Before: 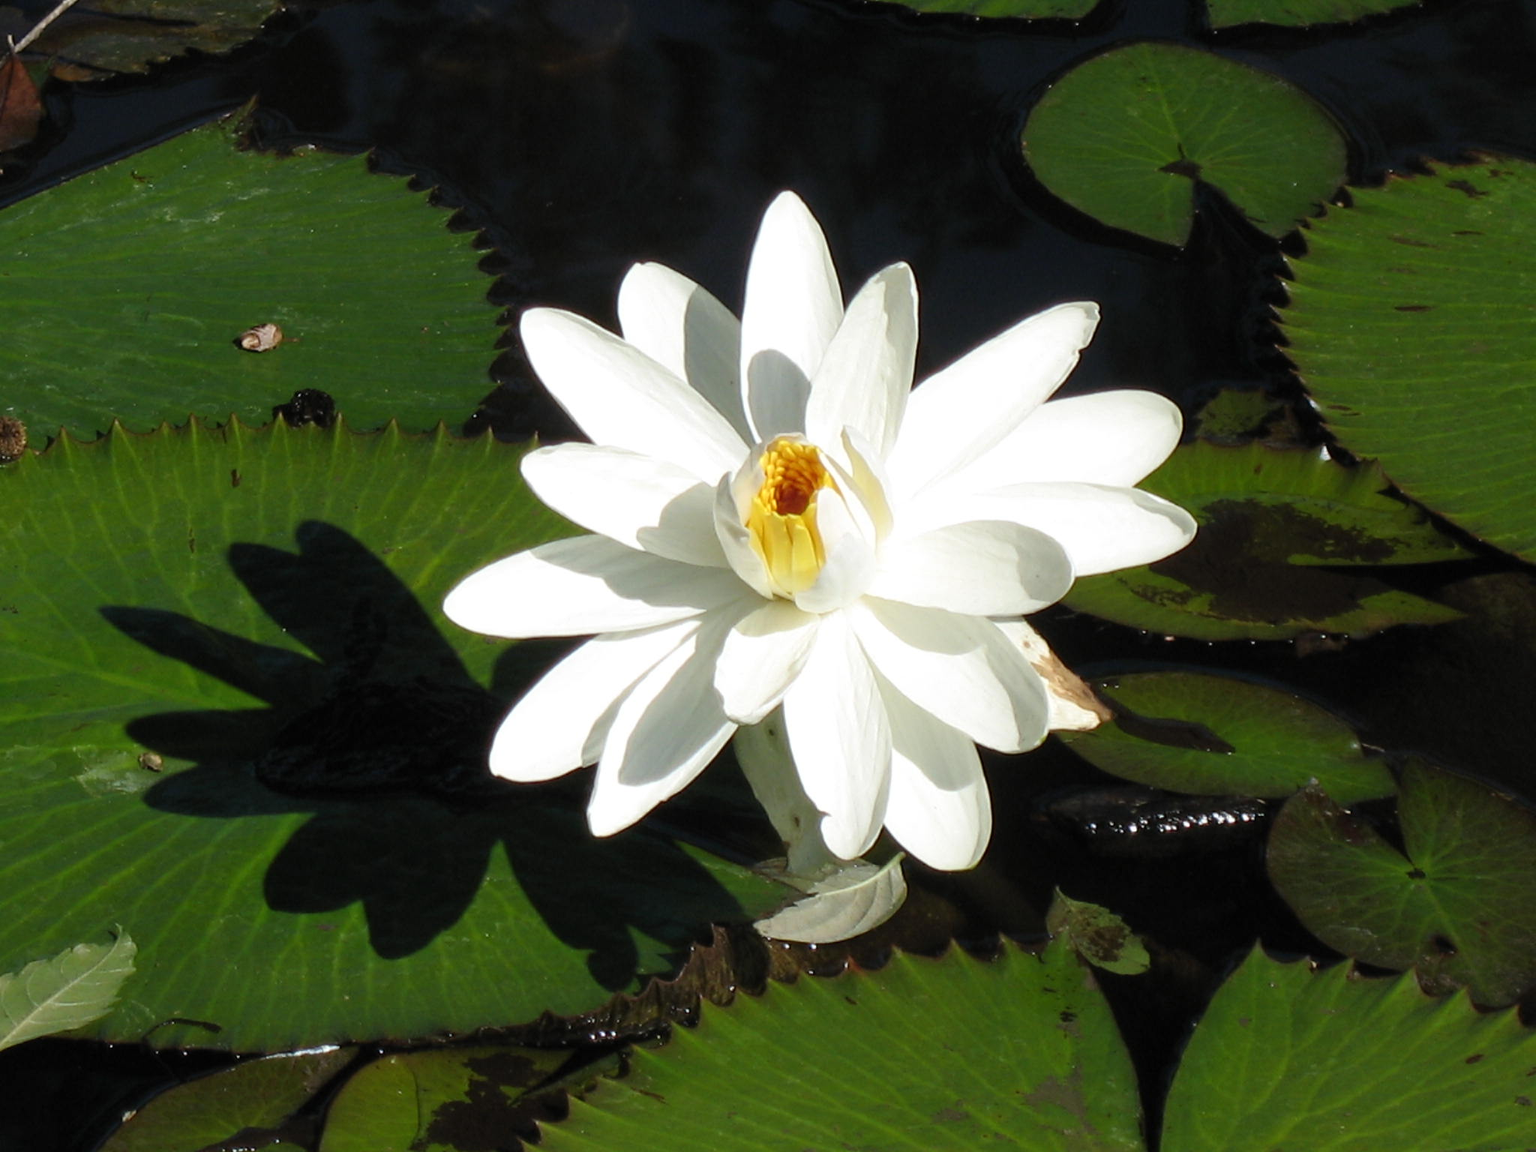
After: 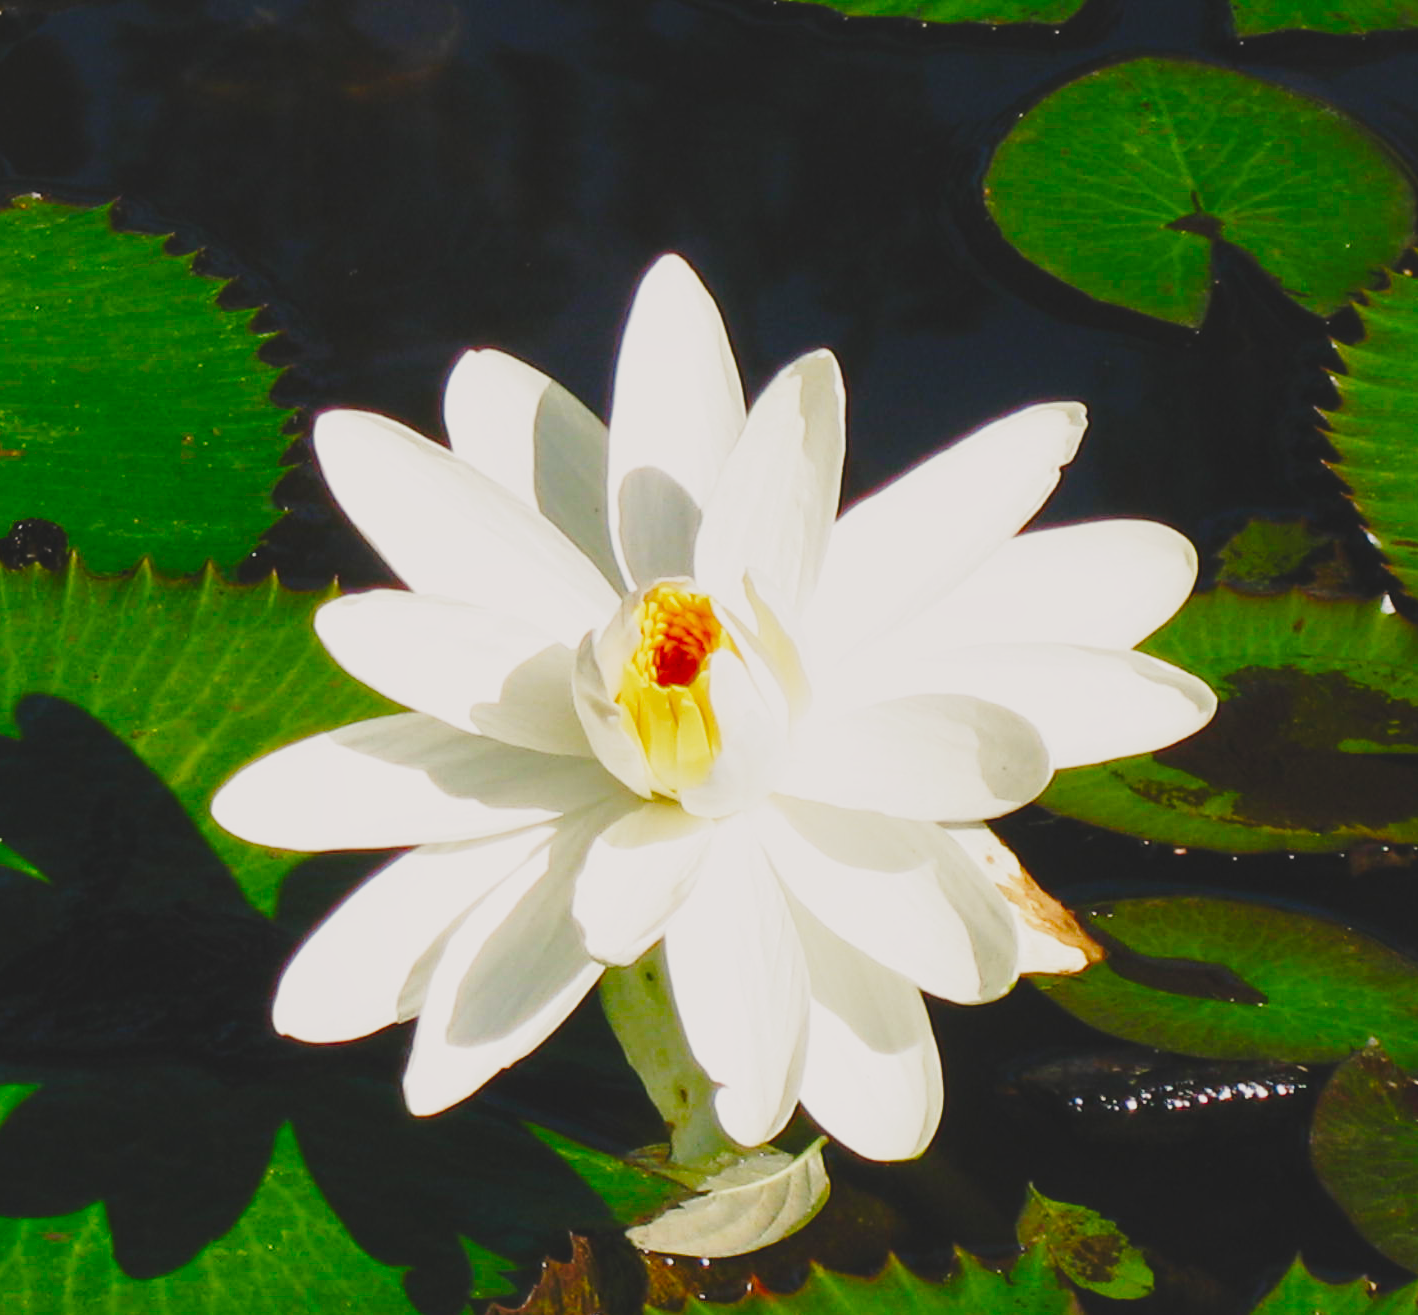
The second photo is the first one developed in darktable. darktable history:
color balance rgb: highlights gain › chroma 2.918%, highlights gain › hue 61.02°, linear chroma grading › global chroma 0.44%, perceptual saturation grading › global saturation 13.723%, perceptual saturation grading › highlights -30.625%, perceptual saturation grading › shadows 50.908%, global vibrance 11.503%, contrast 4.962%
base curve: curves: ch0 [(0, 0) (0.028, 0.03) (0.121, 0.232) (0.46, 0.748) (0.859, 0.968) (1, 1)], preserve colors none
contrast brightness saturation: contrast -0.2, saturation 0.187
crop: left 18.553%, right 12.17%, bottom 14.337%
local contrast: highlights 100%, shadows 99%, detail 119%, midtone range 0.2
shadows and highlights: shadows 25.9, highlights -24.55
color calibration: illuminant same as pipeline (D50), adaptation none (bypass), x 0.333, y 0.335, temperature 5008.13 K
